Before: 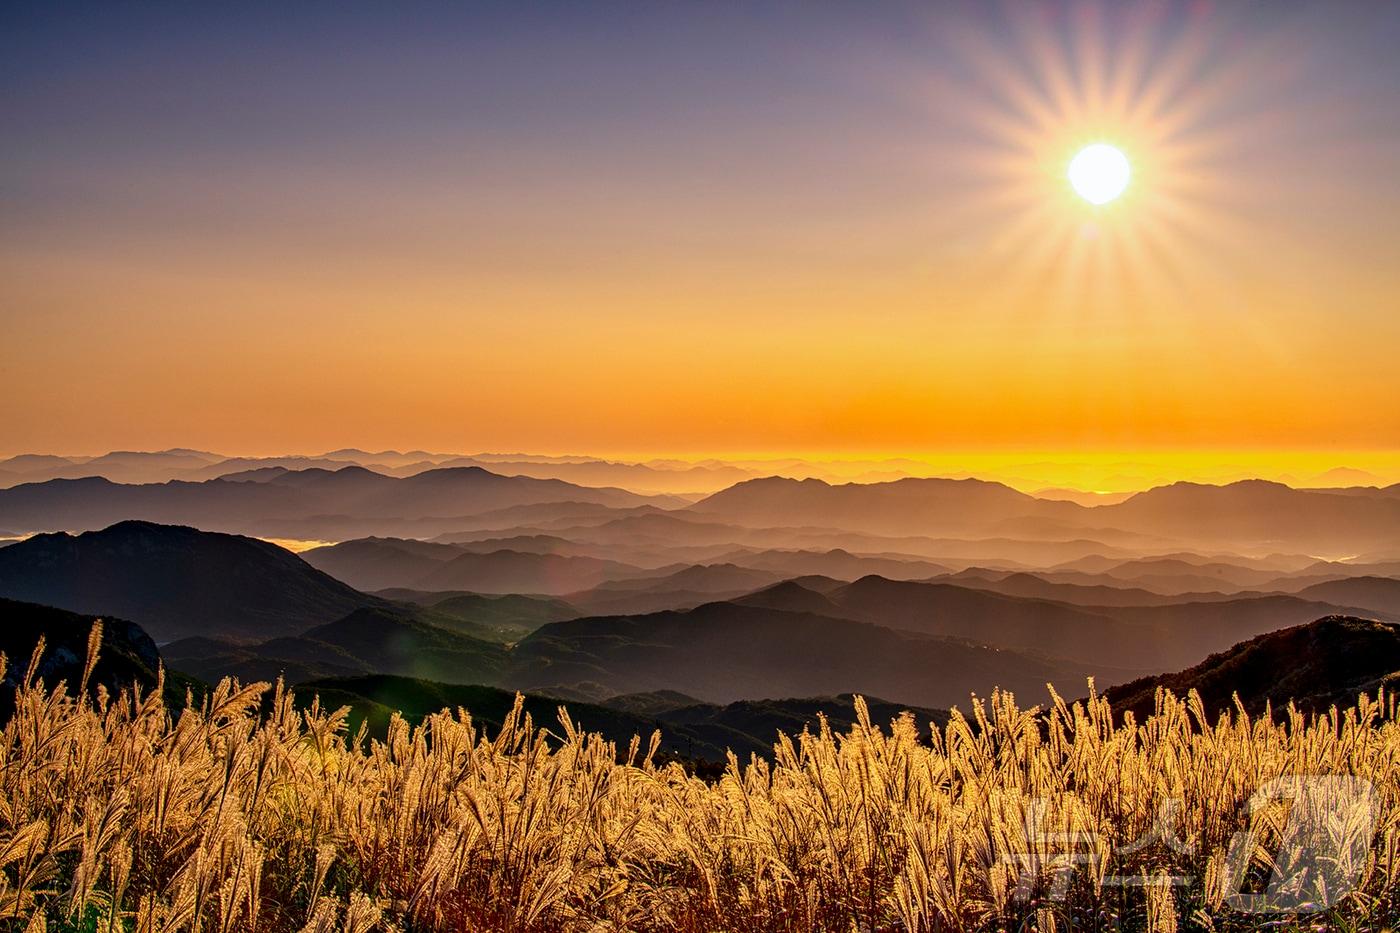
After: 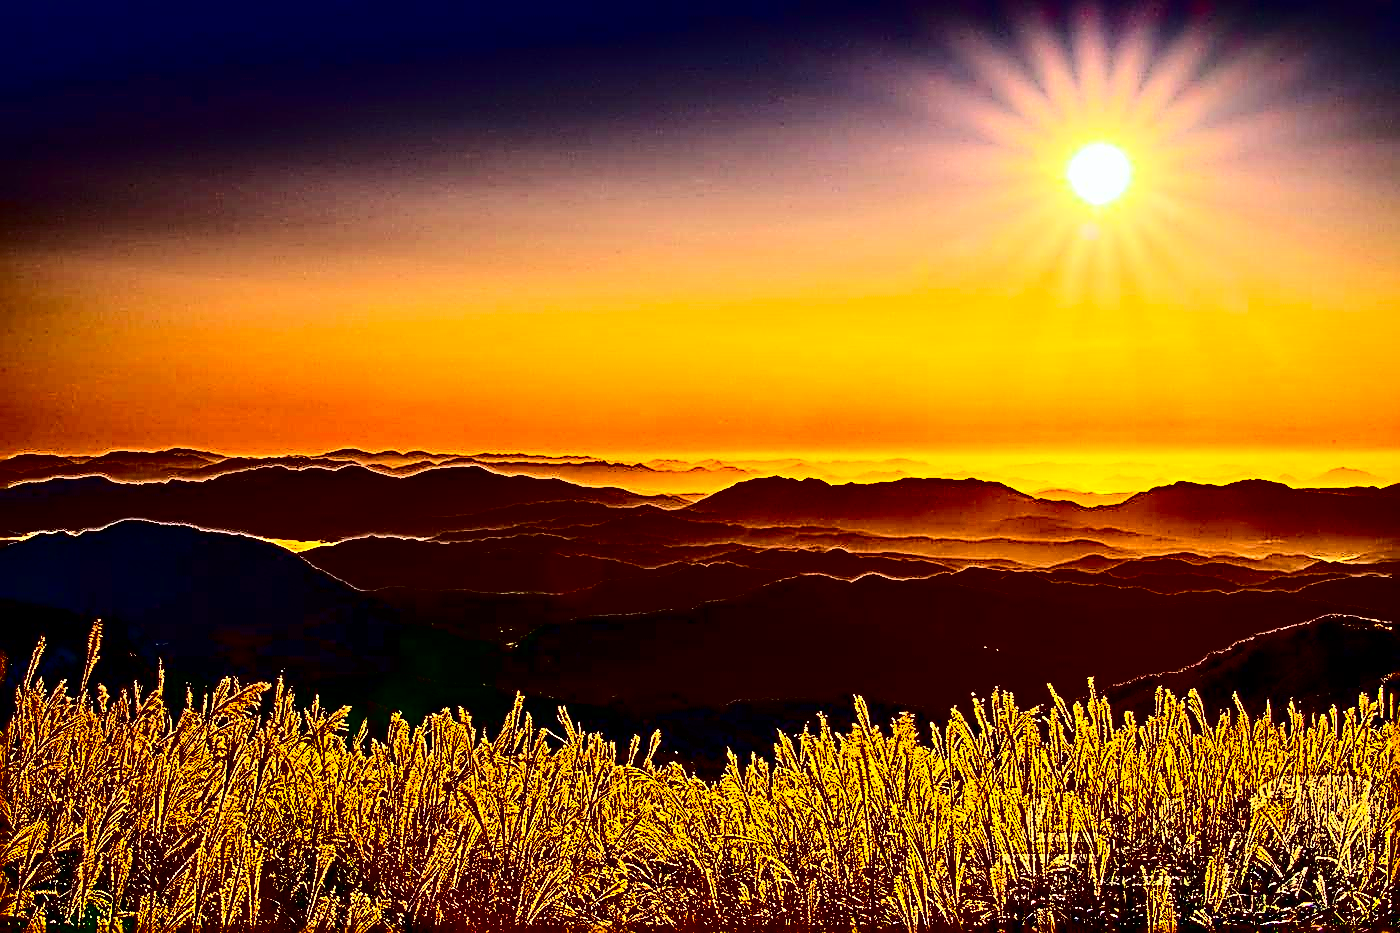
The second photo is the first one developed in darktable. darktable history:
contrast brightness saturation: contrast 0.754, brightness -0.995, saturation 0.998
sharpen: radius 3.149, amount 1.725
